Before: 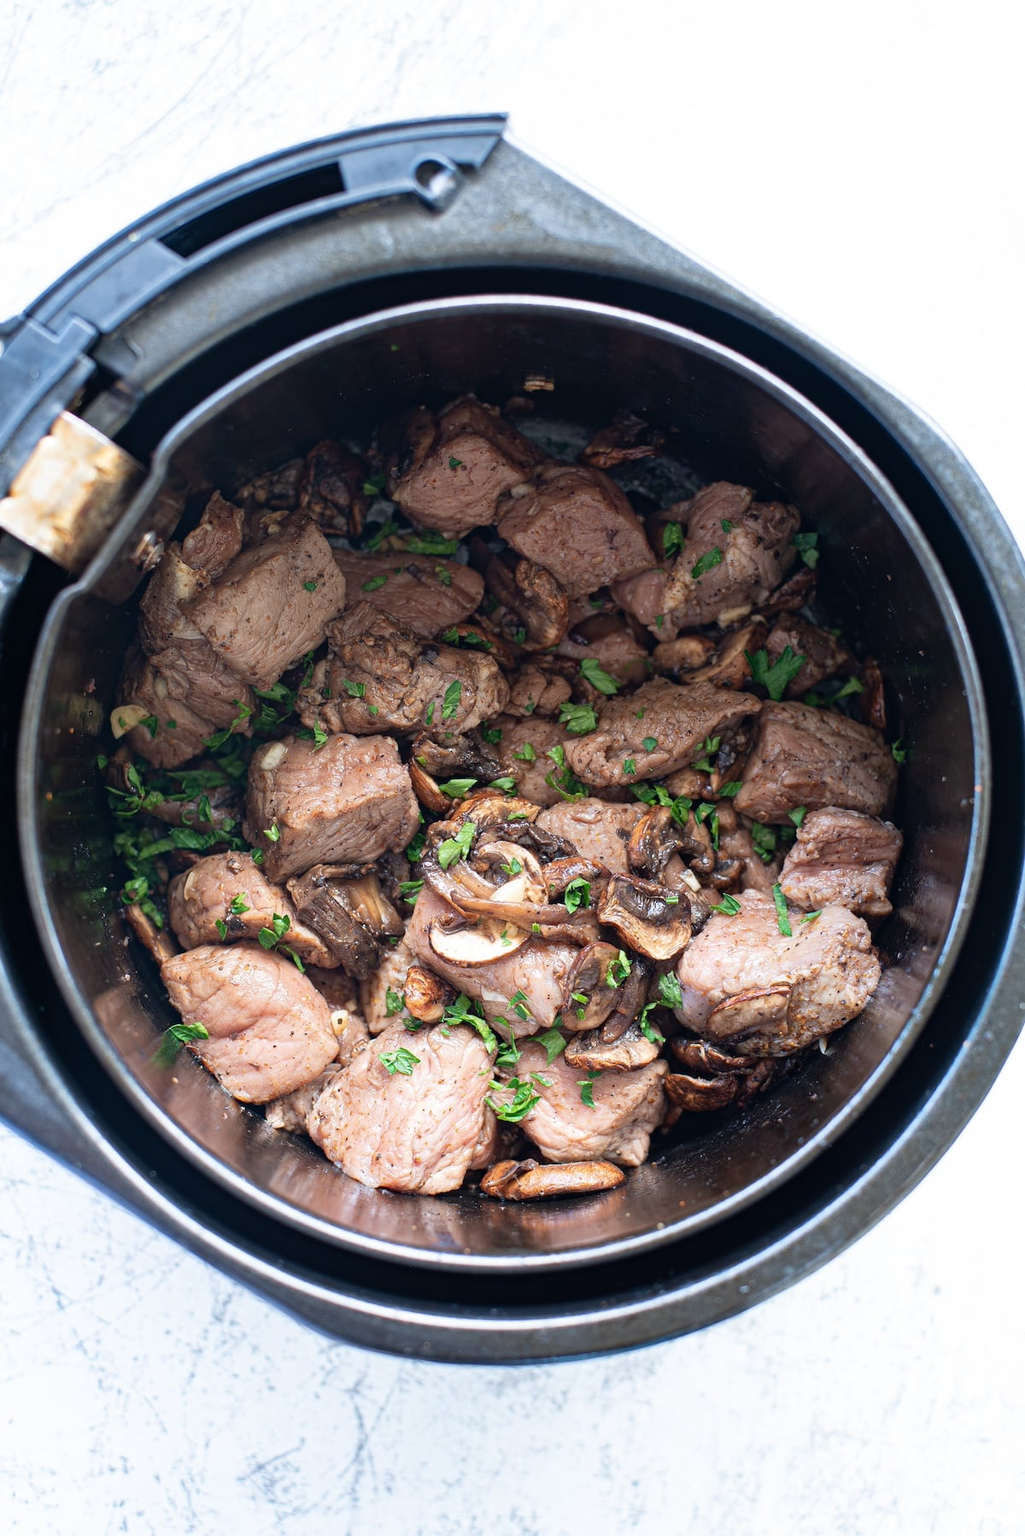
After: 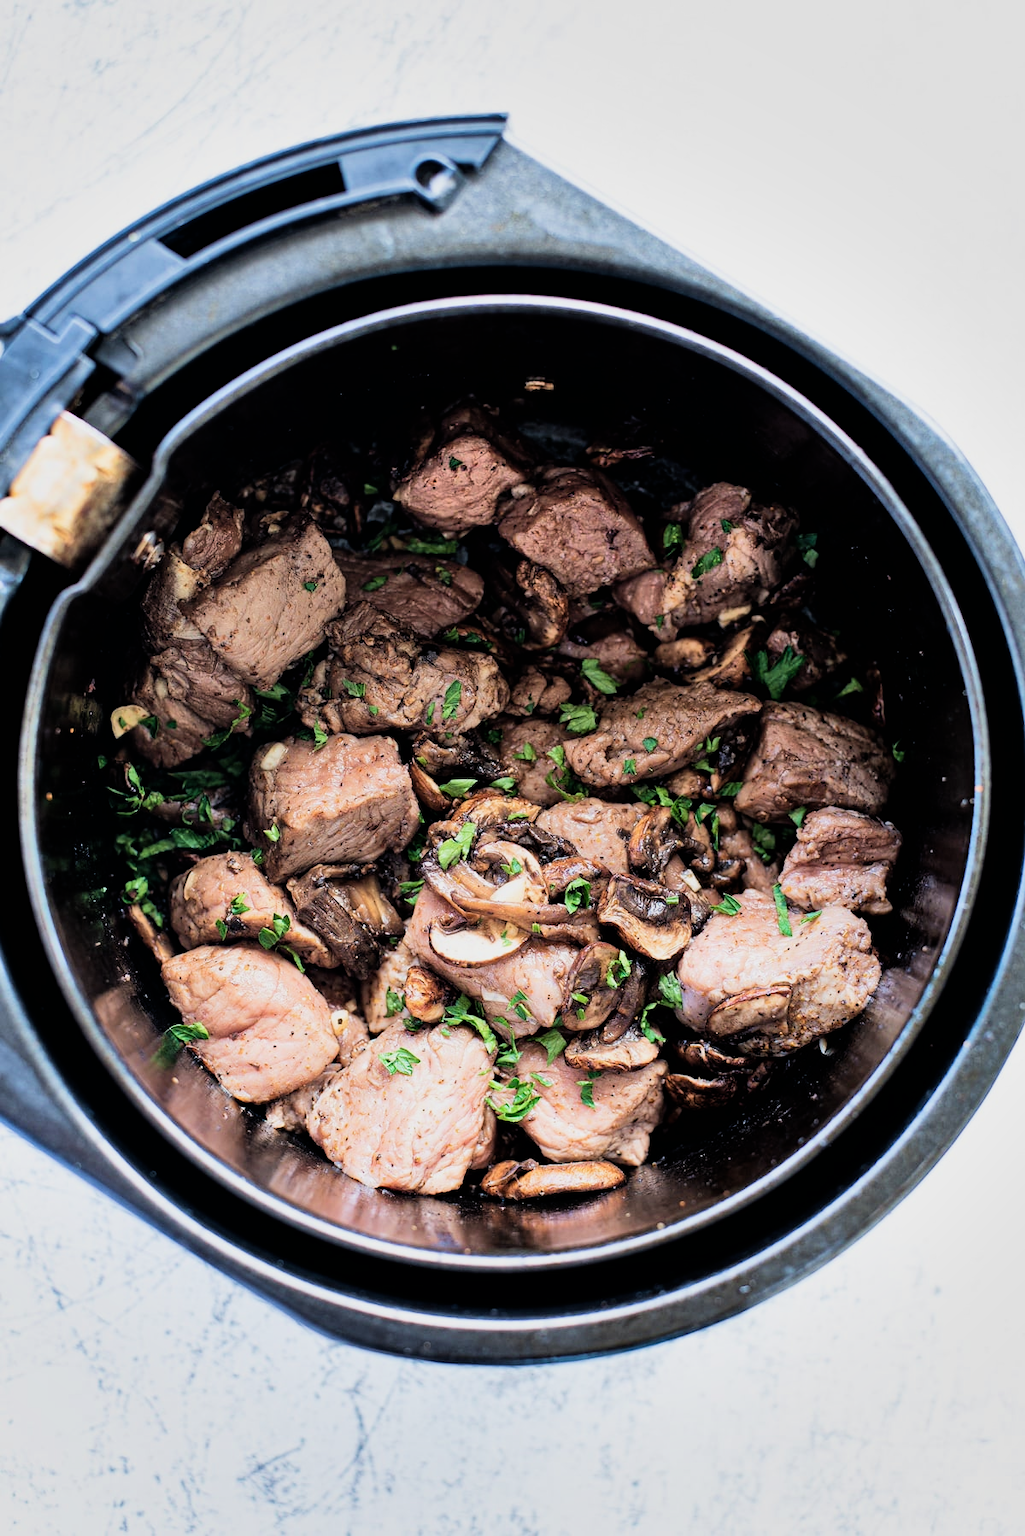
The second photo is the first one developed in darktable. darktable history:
shadows and highlights: soften with gaussian
velvia: on, module defaults
filmic rgb: black relative exposure -5.1 EV, white relative exposure 3.52 EV, threshold 5.96 EV, hardness 3.18, contrast 1.406, highlights saturation mix -31.24%, enable highlight reconstruction true
